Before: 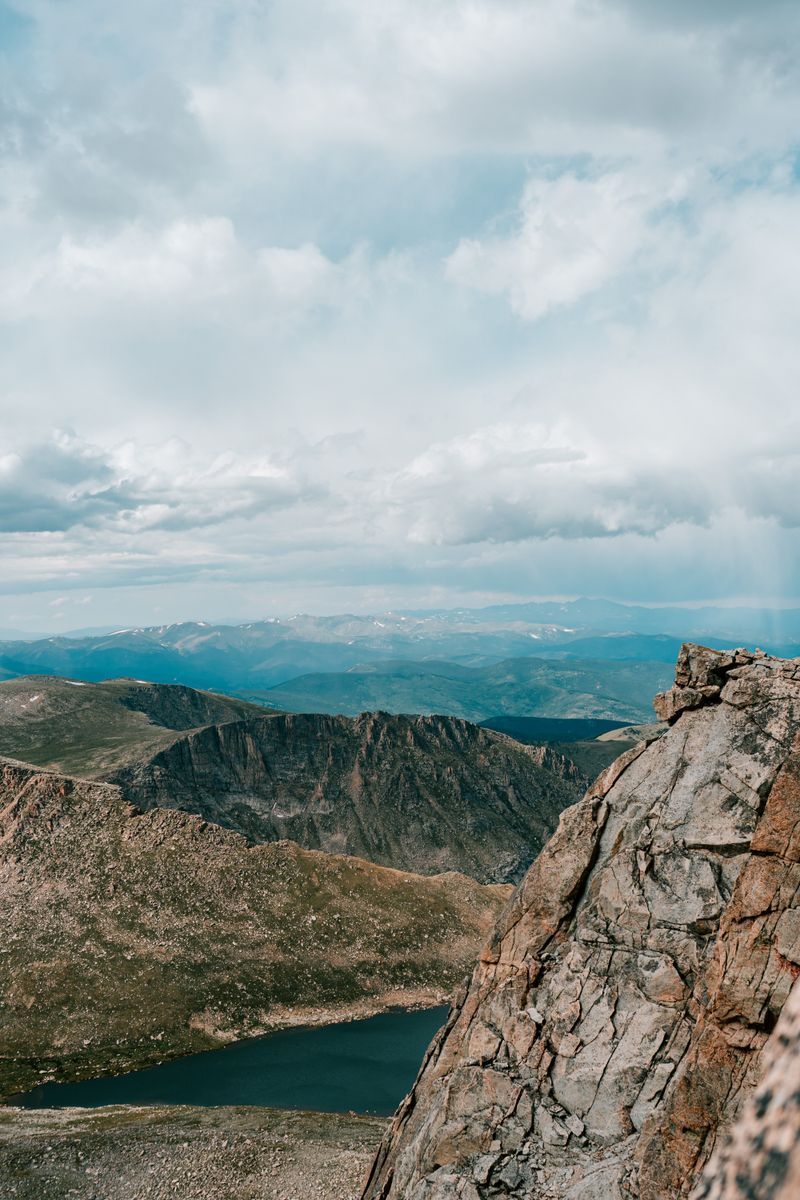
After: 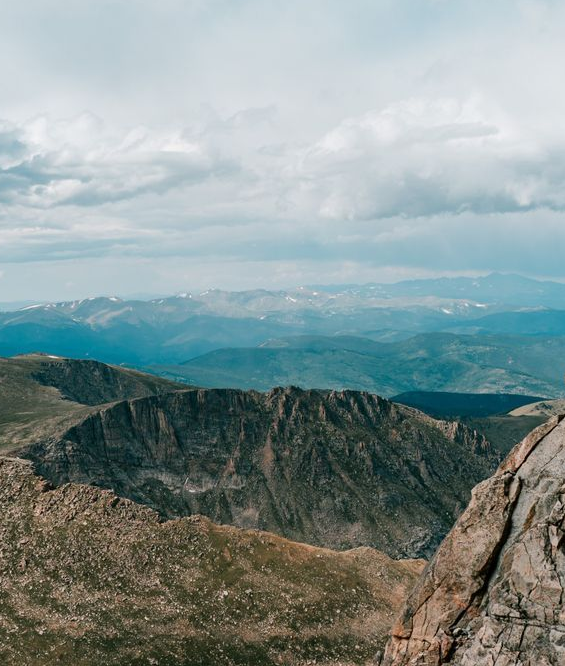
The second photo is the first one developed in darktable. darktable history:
crop: left 11.025%, top 27.16%, right 18.295%, bottom 17.277%
